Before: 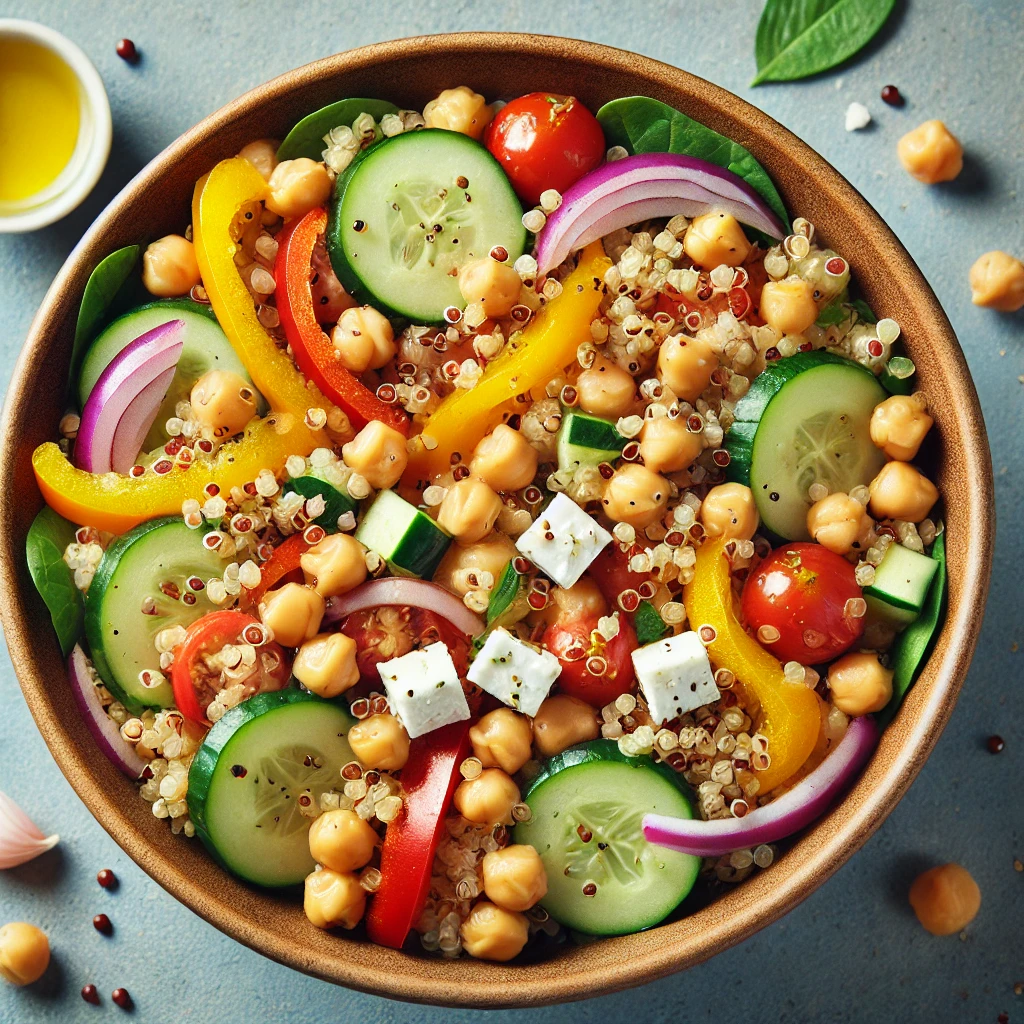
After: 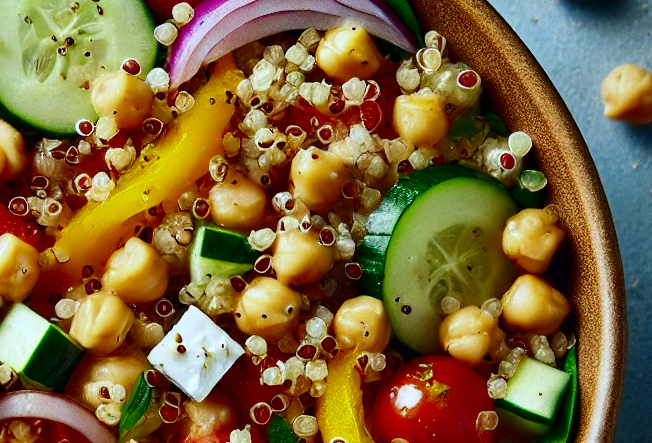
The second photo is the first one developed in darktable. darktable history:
crop: left 36.005%, top 18.293%, right 0.31%, bottom 38.444%
white balance: red 0.924, blue 1.095
contrast brightness saturation: contrast 0.13, brightness -0.24, saturation 0.14
